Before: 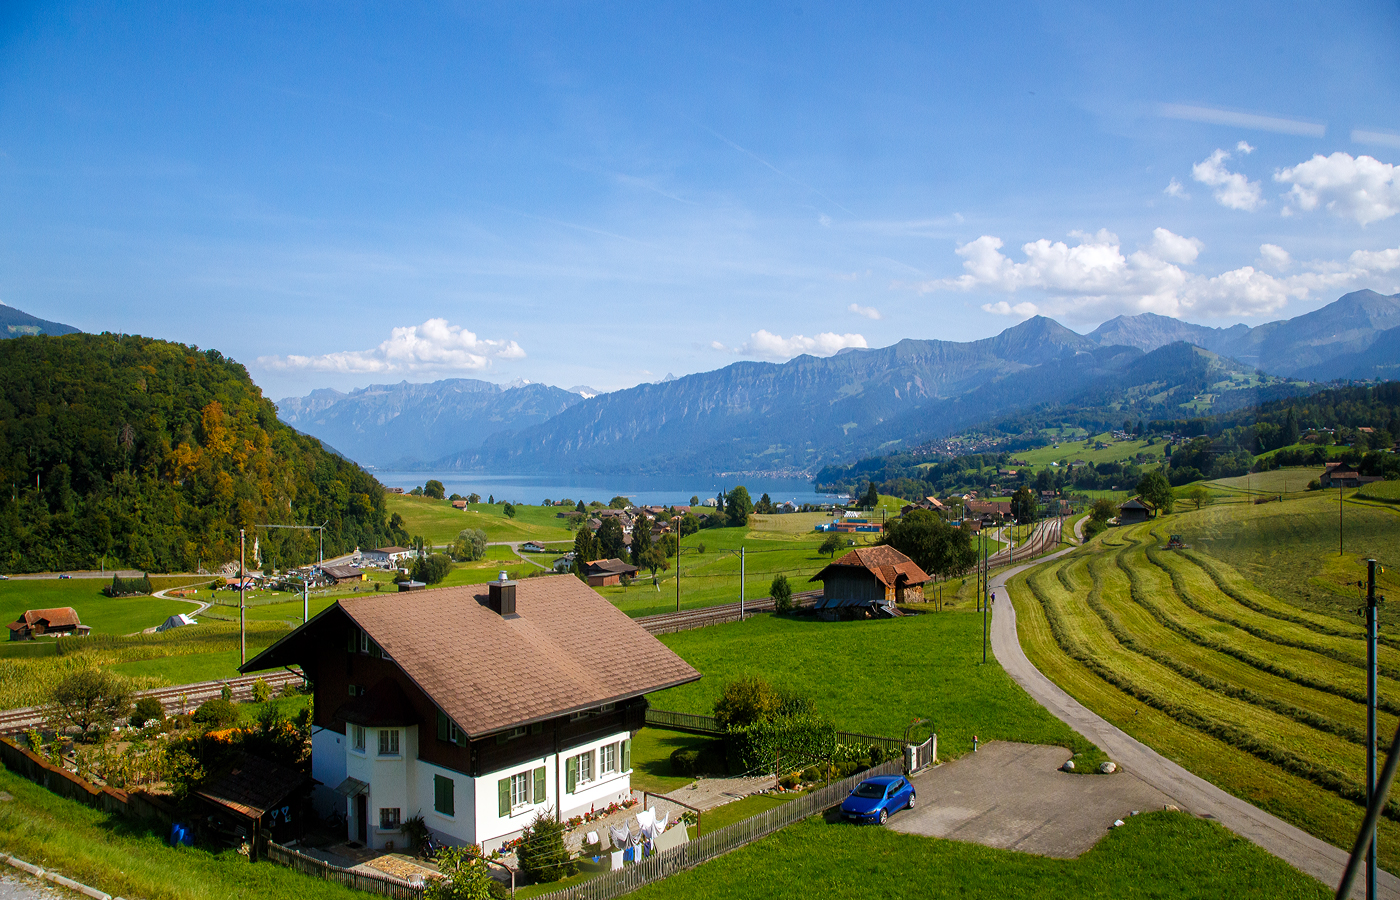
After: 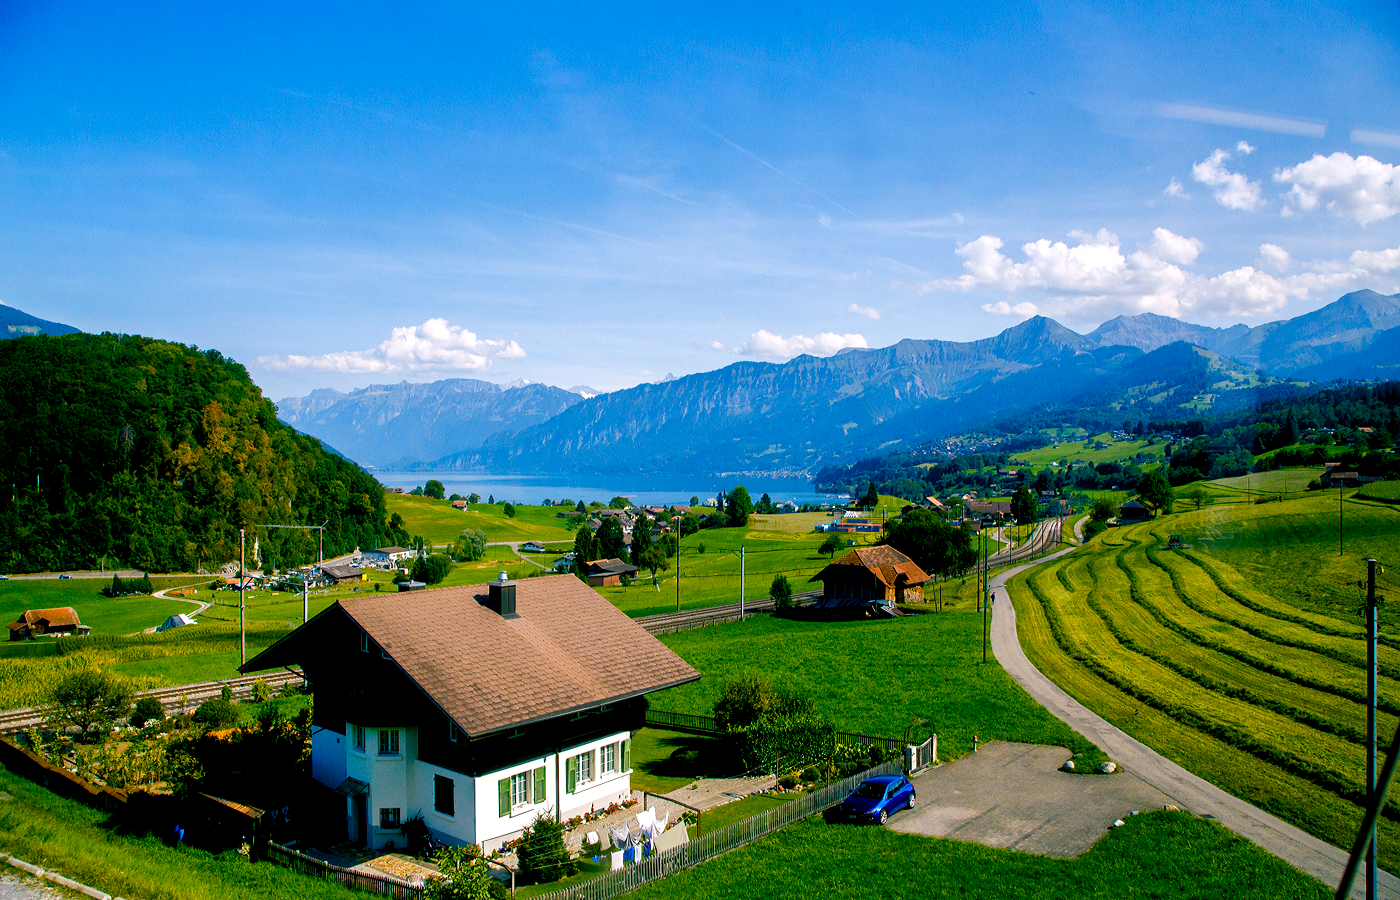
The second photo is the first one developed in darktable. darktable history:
shadows and highlights: shadows 32.83, highlights -47.7, soften with gaussian
color balance rgb: shadows lift › luminance -28.76%, shadows lift › chroma 10%, shadows lift › hue 230°, power › chroma 0.5%, power › hue 215°, highlights gain › luminance 7.14%, highlights gain › chroma 1%, highlights gain › hue 50°, global offset › luminance -0.29%, global offset › hue 260°, perceptual saturation grading › global saturation 20%, perceptual saturation grading › highlights -13.92%, perceptual saturation grading › shadows 50%
exposure: black level correction 0.007, exposure 0.093 EV, compensate highlight preservation false
